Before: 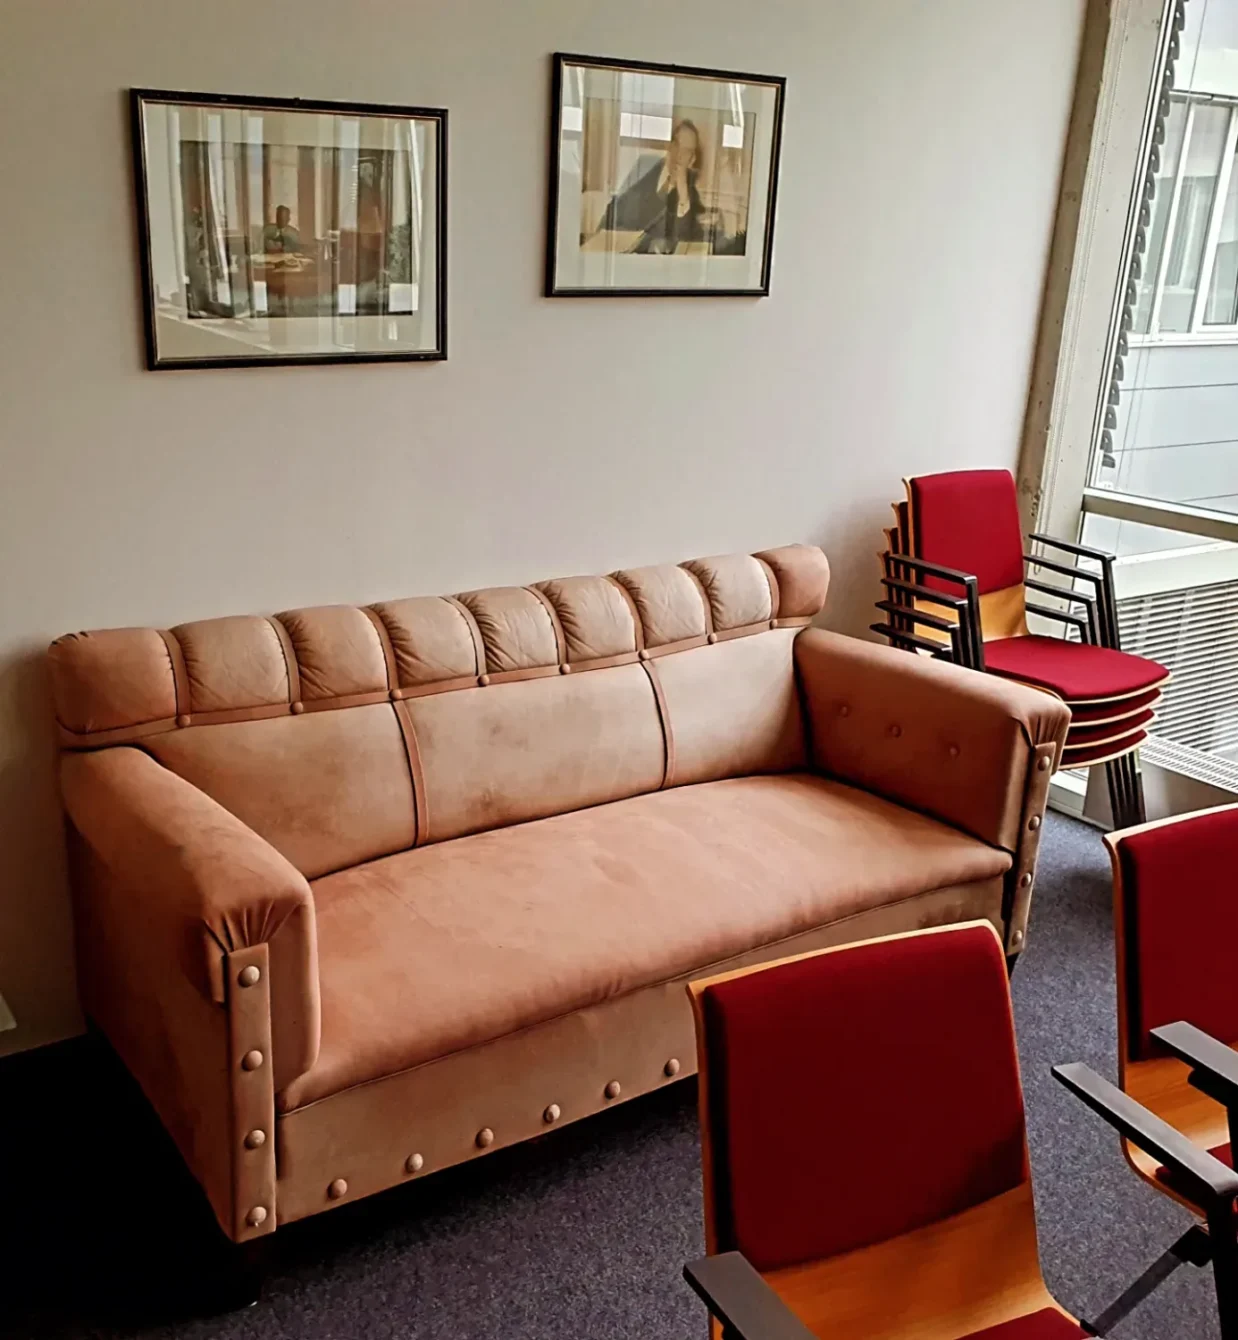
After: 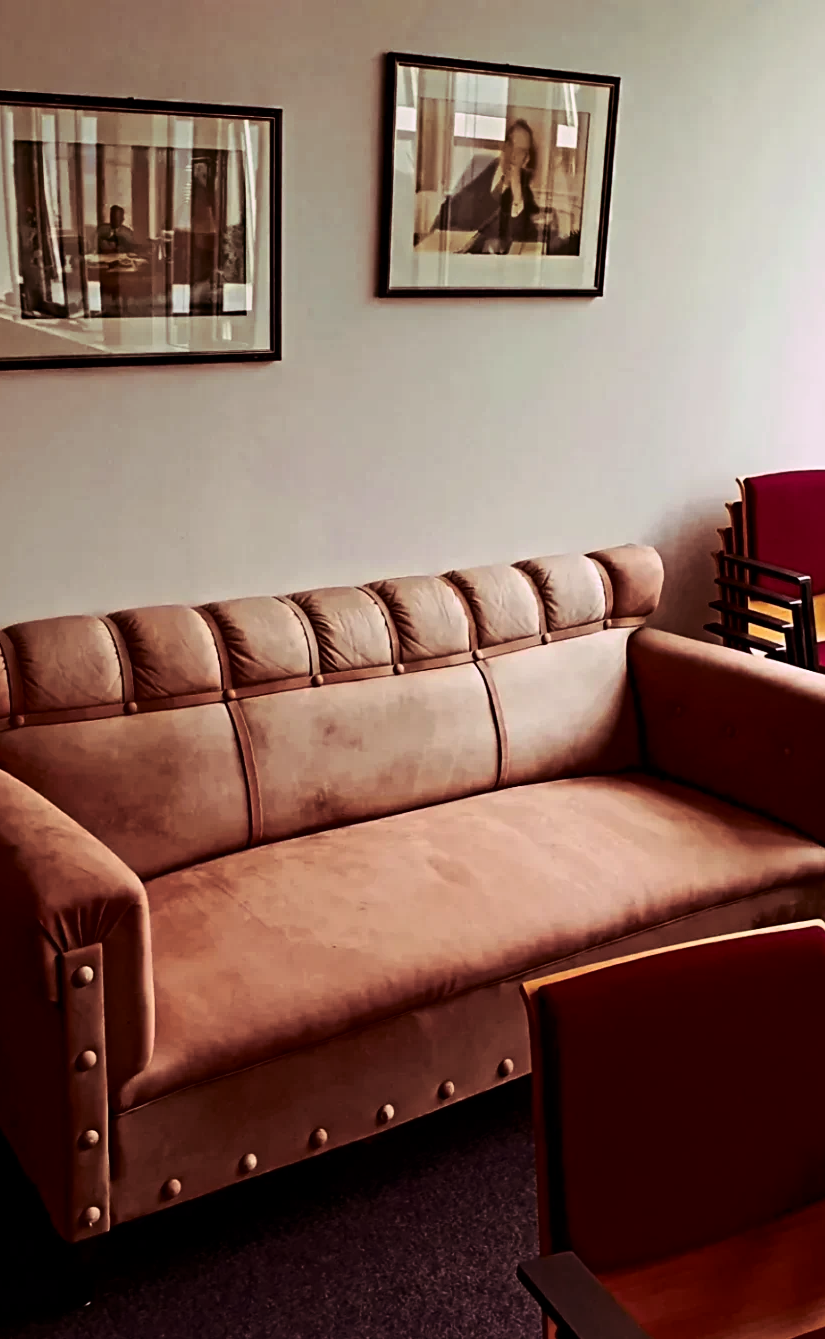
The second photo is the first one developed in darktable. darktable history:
split-toning: highlights › hue 298.8°, highlights › saturation 0.73, compress 41.76%
crop and rotate: left 13.409%, right 19.924%
contrast brightness saturation: contrast 0.24, brightness -0.24, saturation 0.14
